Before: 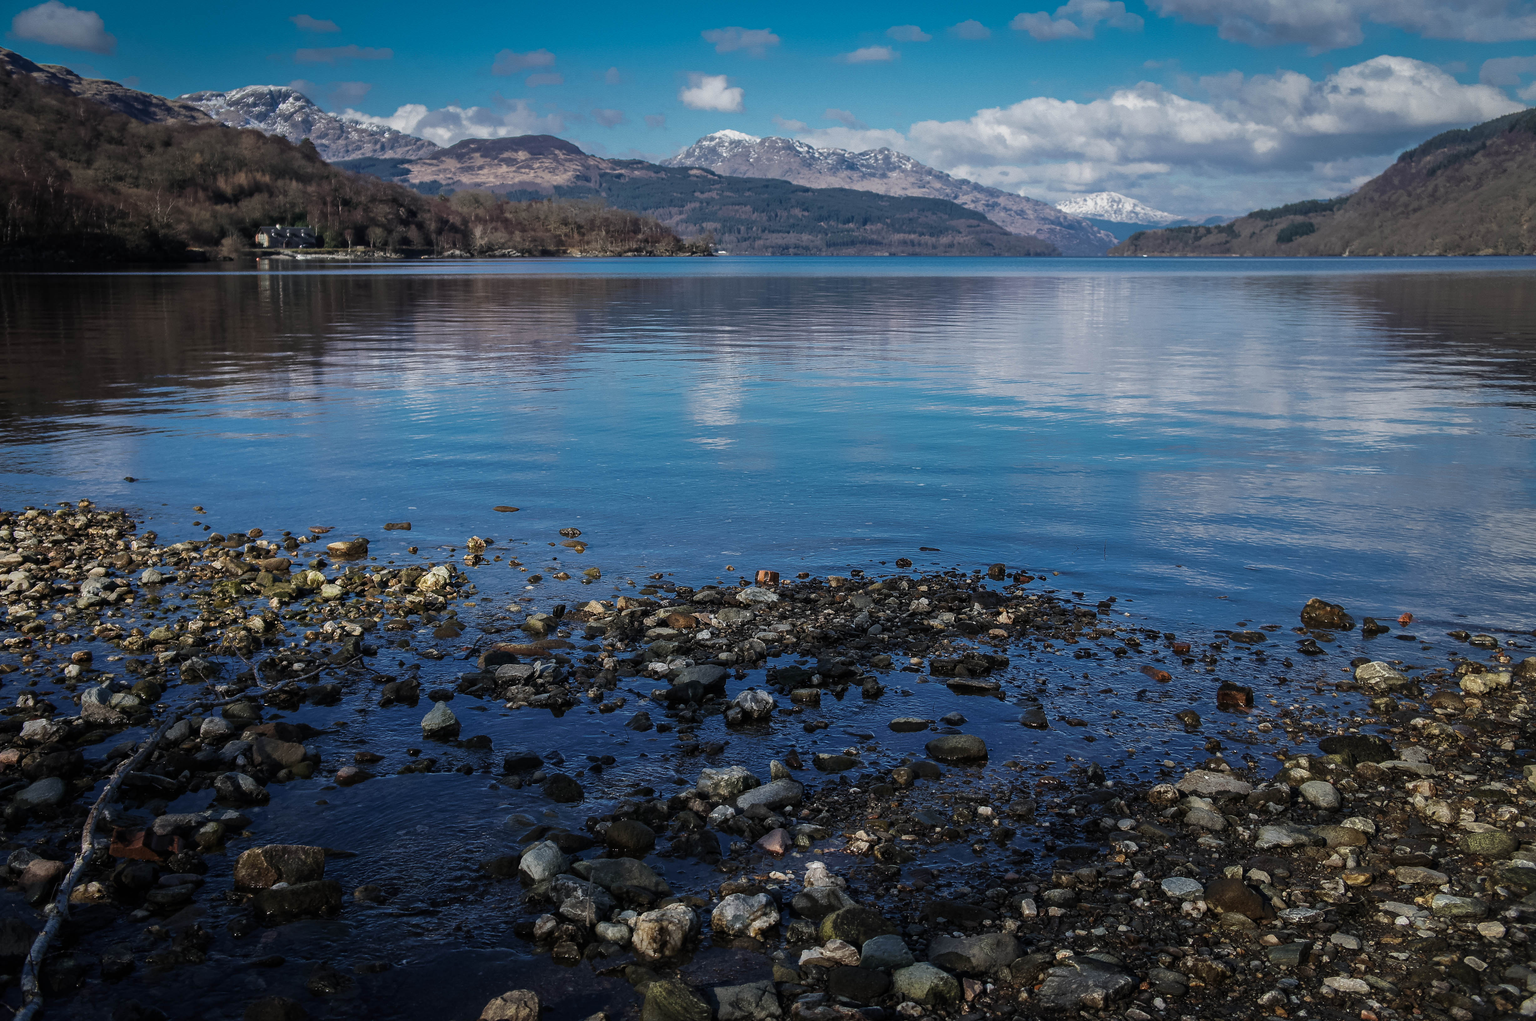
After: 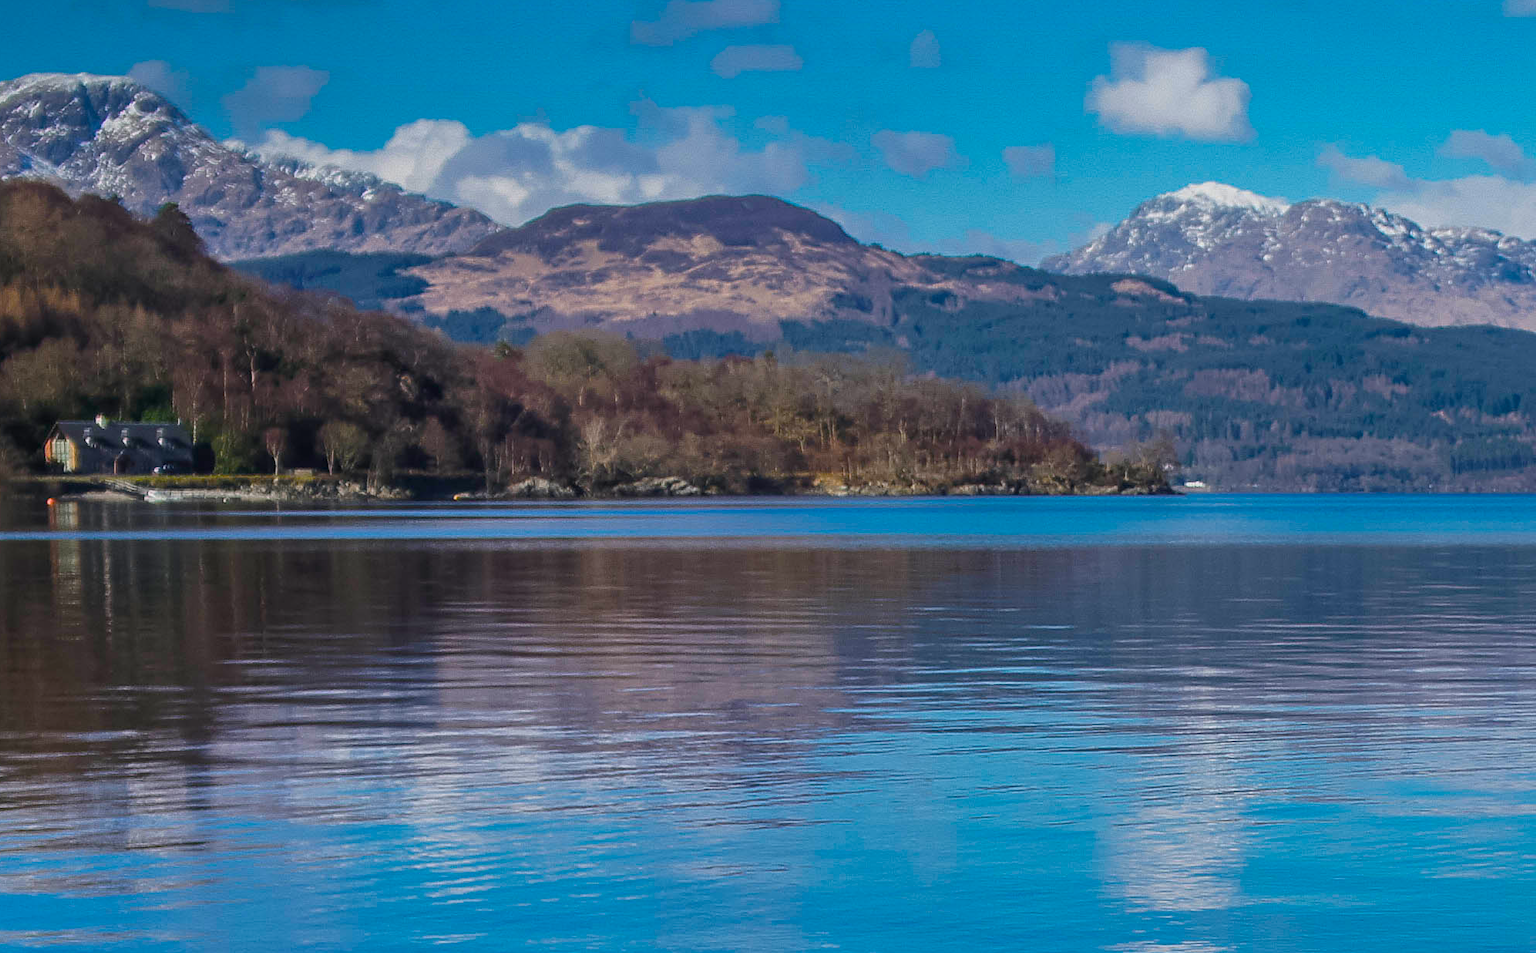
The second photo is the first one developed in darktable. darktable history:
color balance: input saturation 134.34%, contrast -10.04%, contrast fulcrum 19.67%, output saturation 133.51%
crop: left 15.452%, top 5.459%, right 43.956%, bottom 56.62%
